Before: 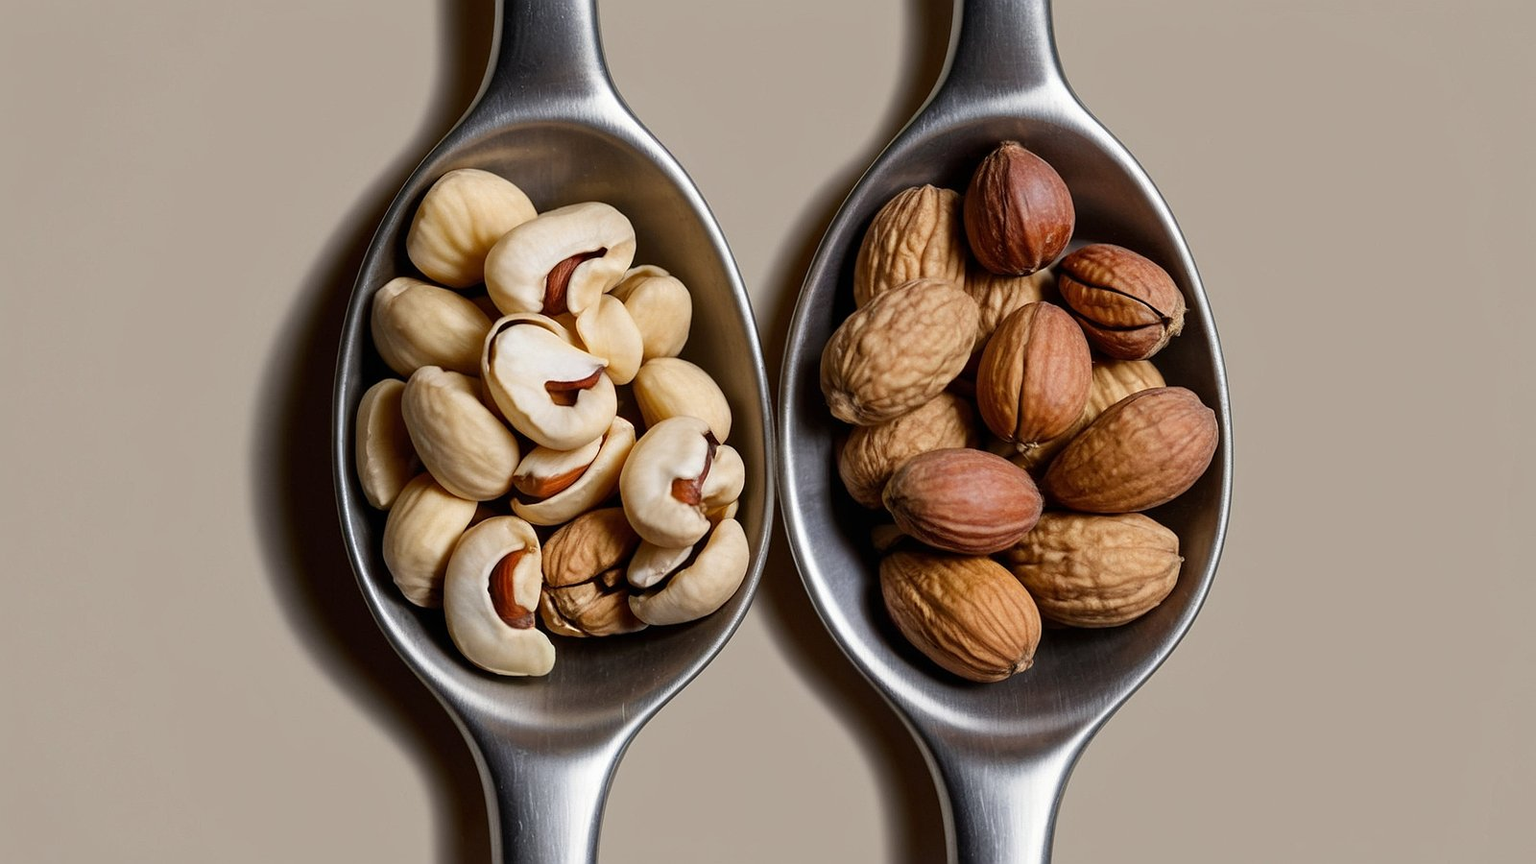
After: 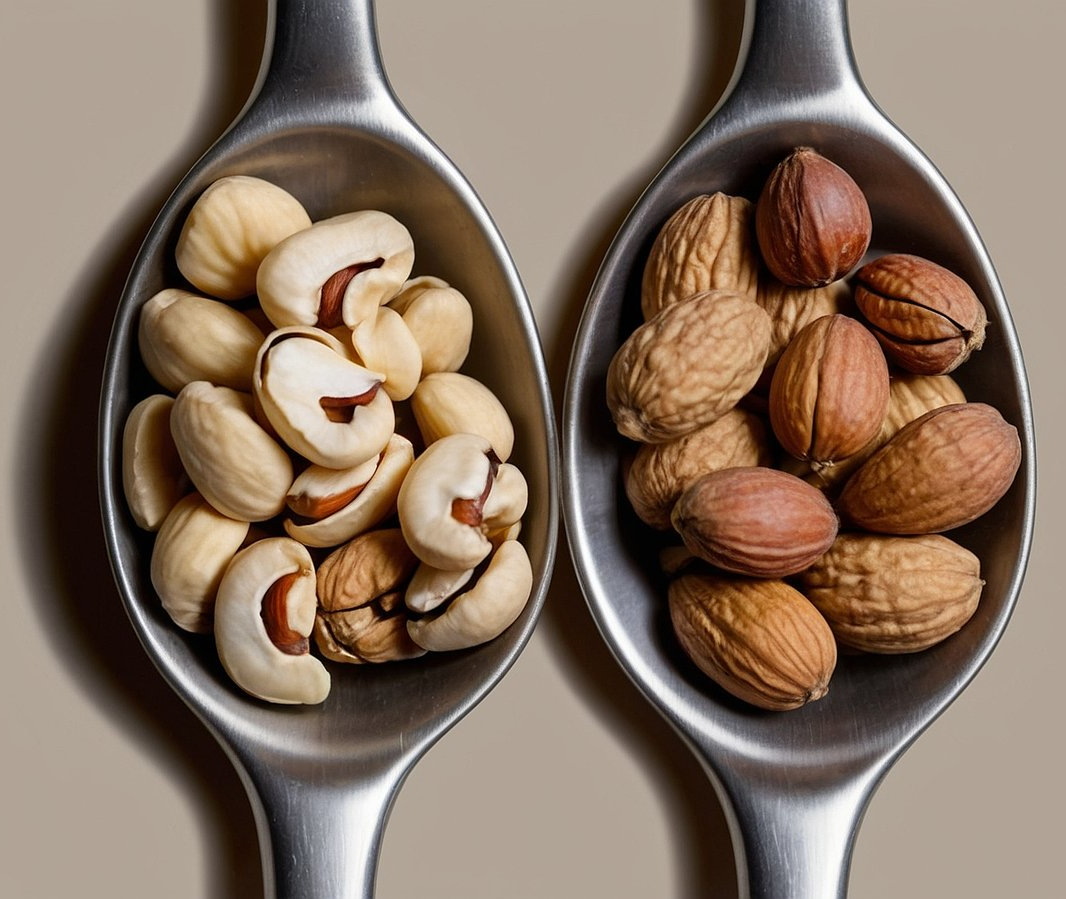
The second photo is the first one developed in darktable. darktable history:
crop and rotate: left 15.546%, right 17.787%
white balance: emerald 1
